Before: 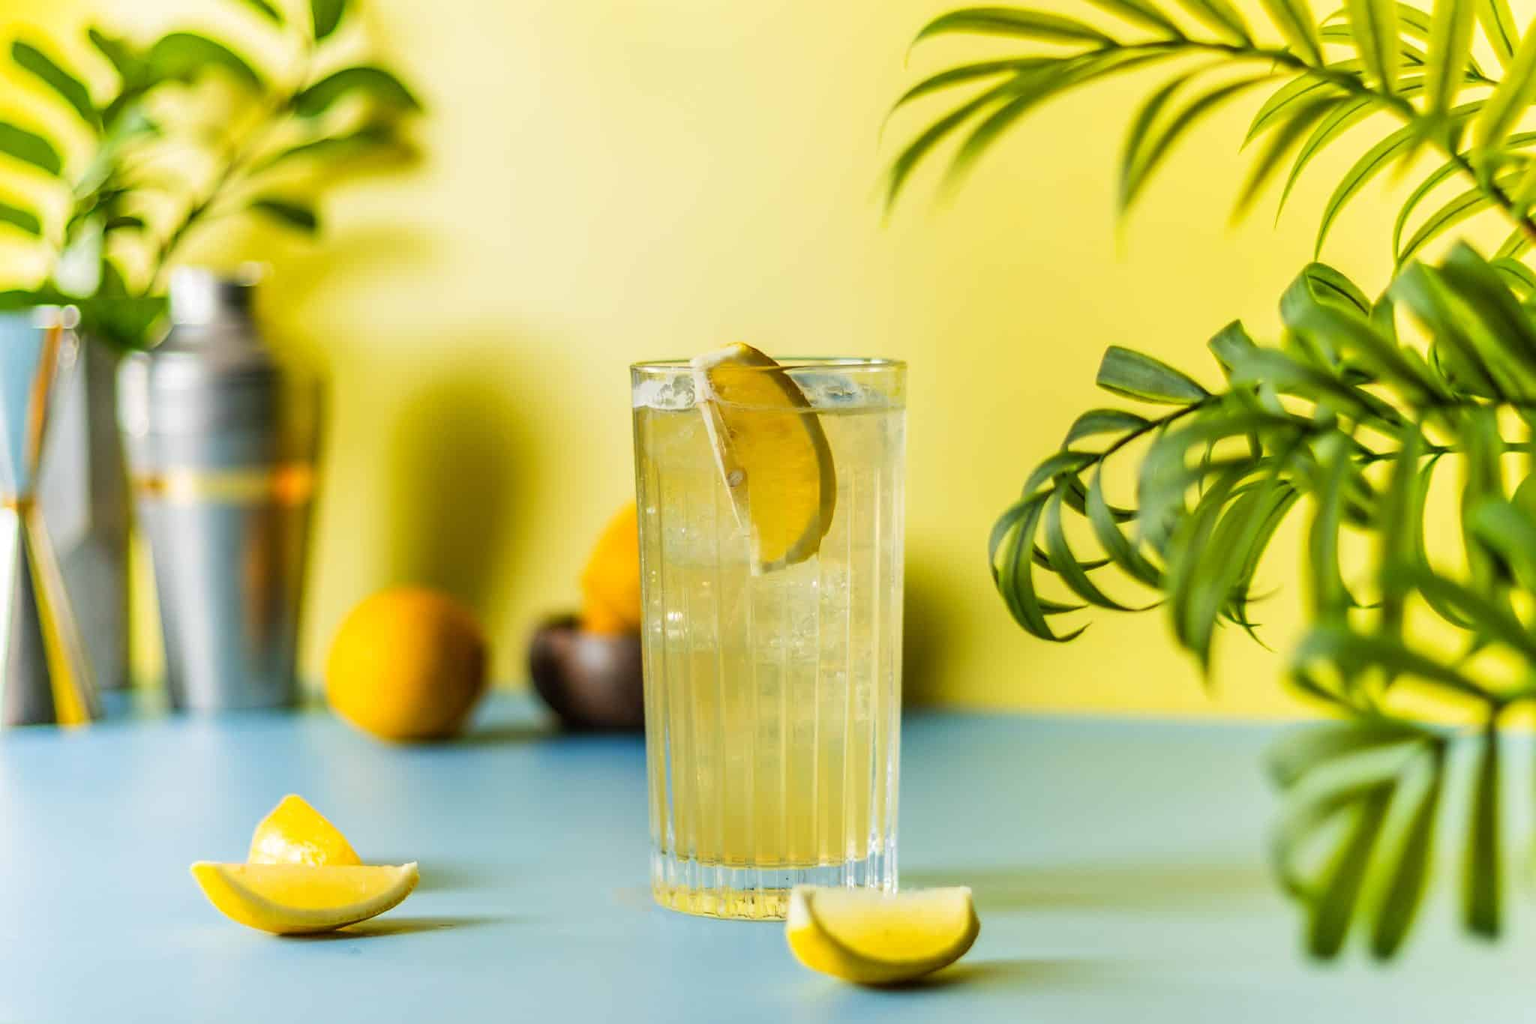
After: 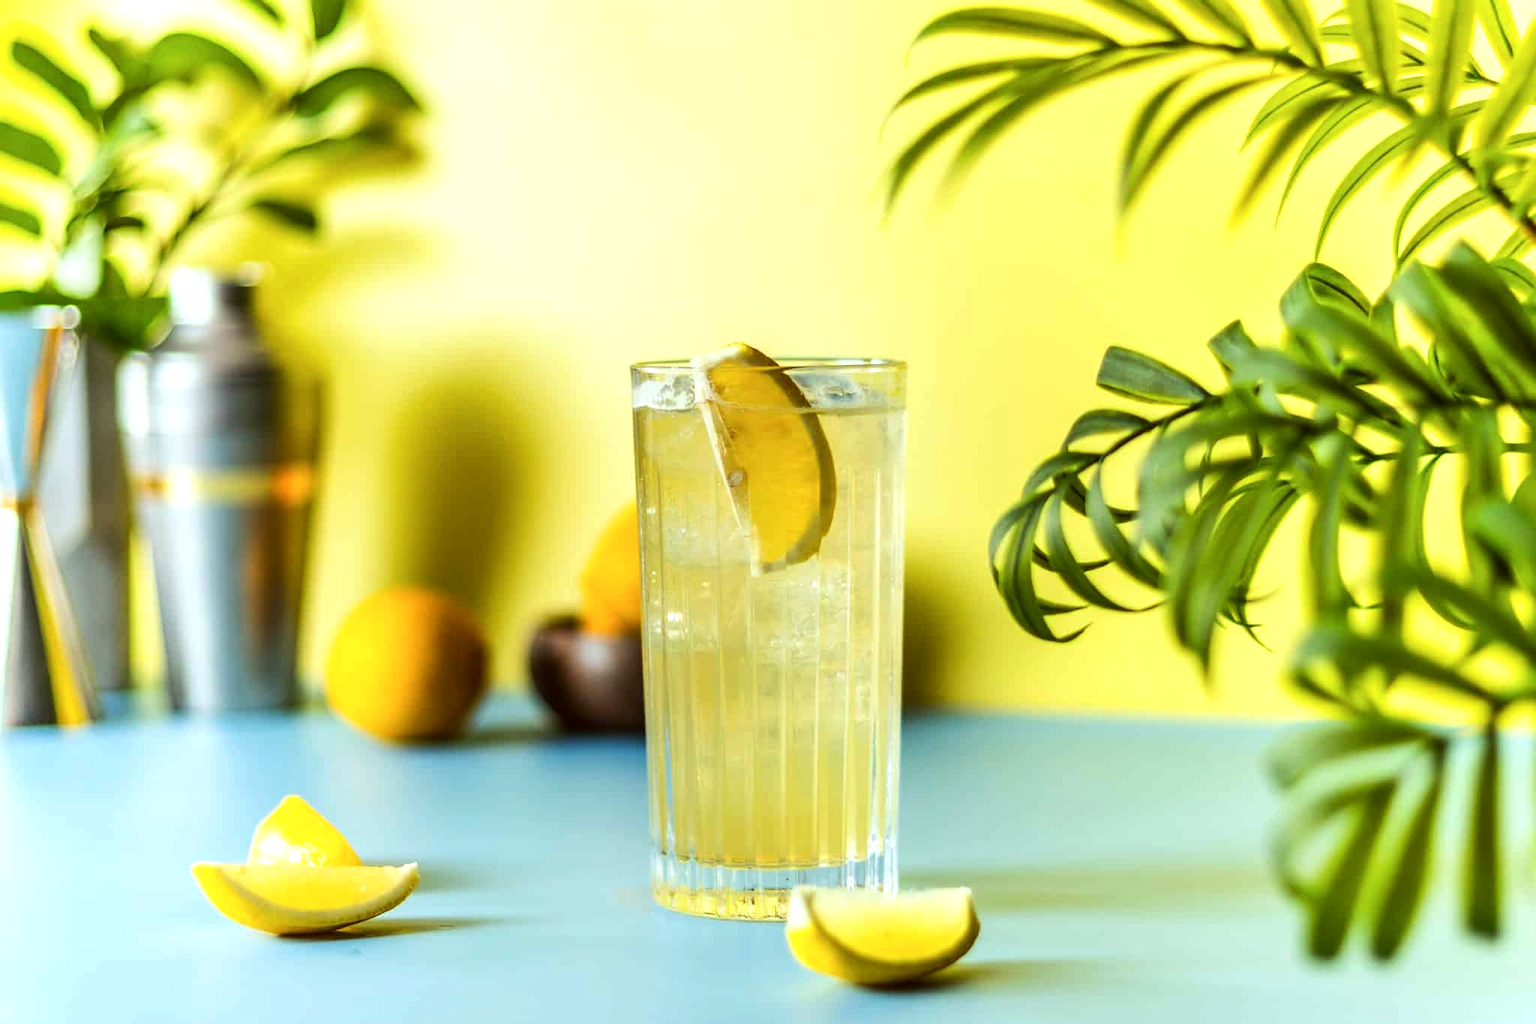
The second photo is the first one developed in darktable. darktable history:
tone equalizer: -8 EV -0.417 EV, -7 EV -0.389 EV, -6 EV -0.333 EV, -5 EV -0.222 EV, -3 EV 0.222 EV, -2 EV 0.333 EV, -1 EV 0.389 EV, +0 EV 0.417 EV, edges refinement/feathering 500, mask exposure compensation -1.57 EV, preserve details no
color correction: highlights a* -4.98, highlights b* -3.76, shadows a* 3.83, shadows b* 4.08
